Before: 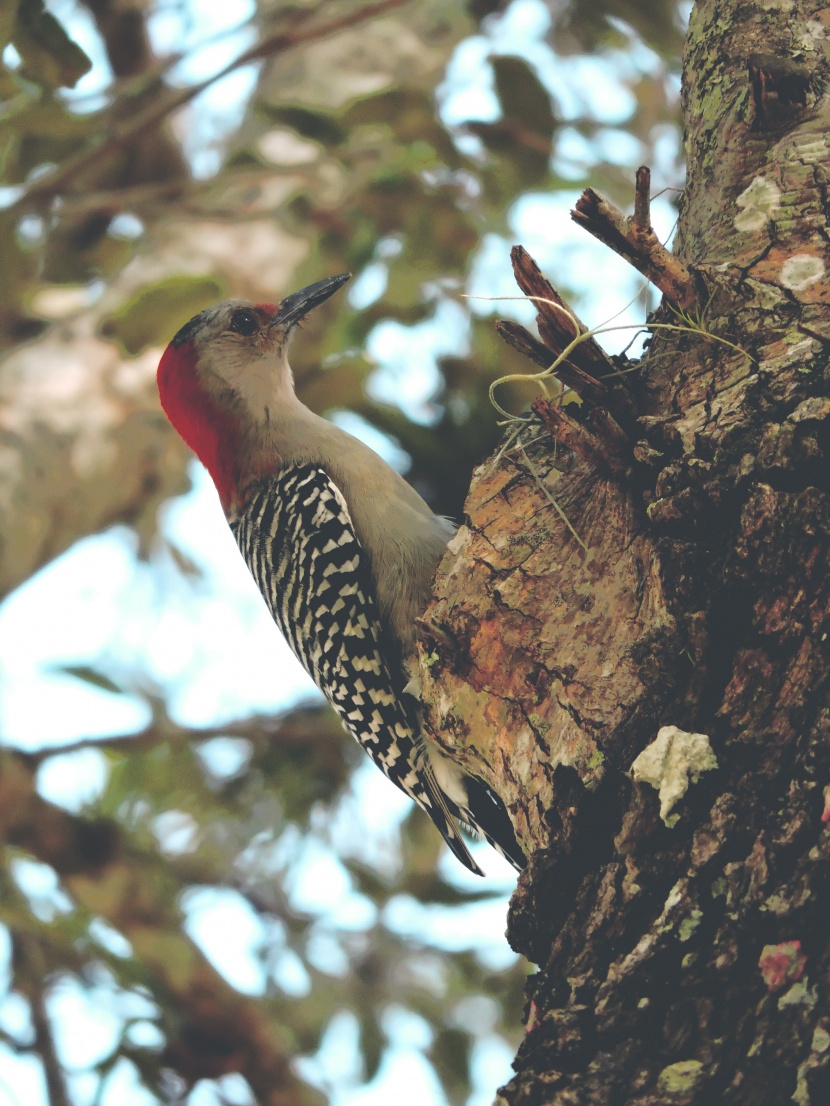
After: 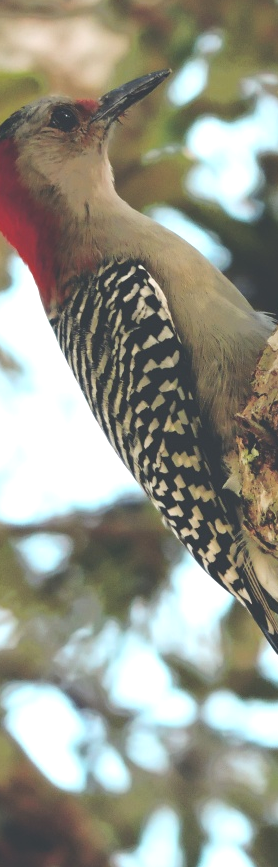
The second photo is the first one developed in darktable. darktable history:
exposure: exposure 0.191 EV, compensate highlight preservation false
crop and rotate: left 21.77%, top 18.528%, right 44.676%, bottom 2.997%
